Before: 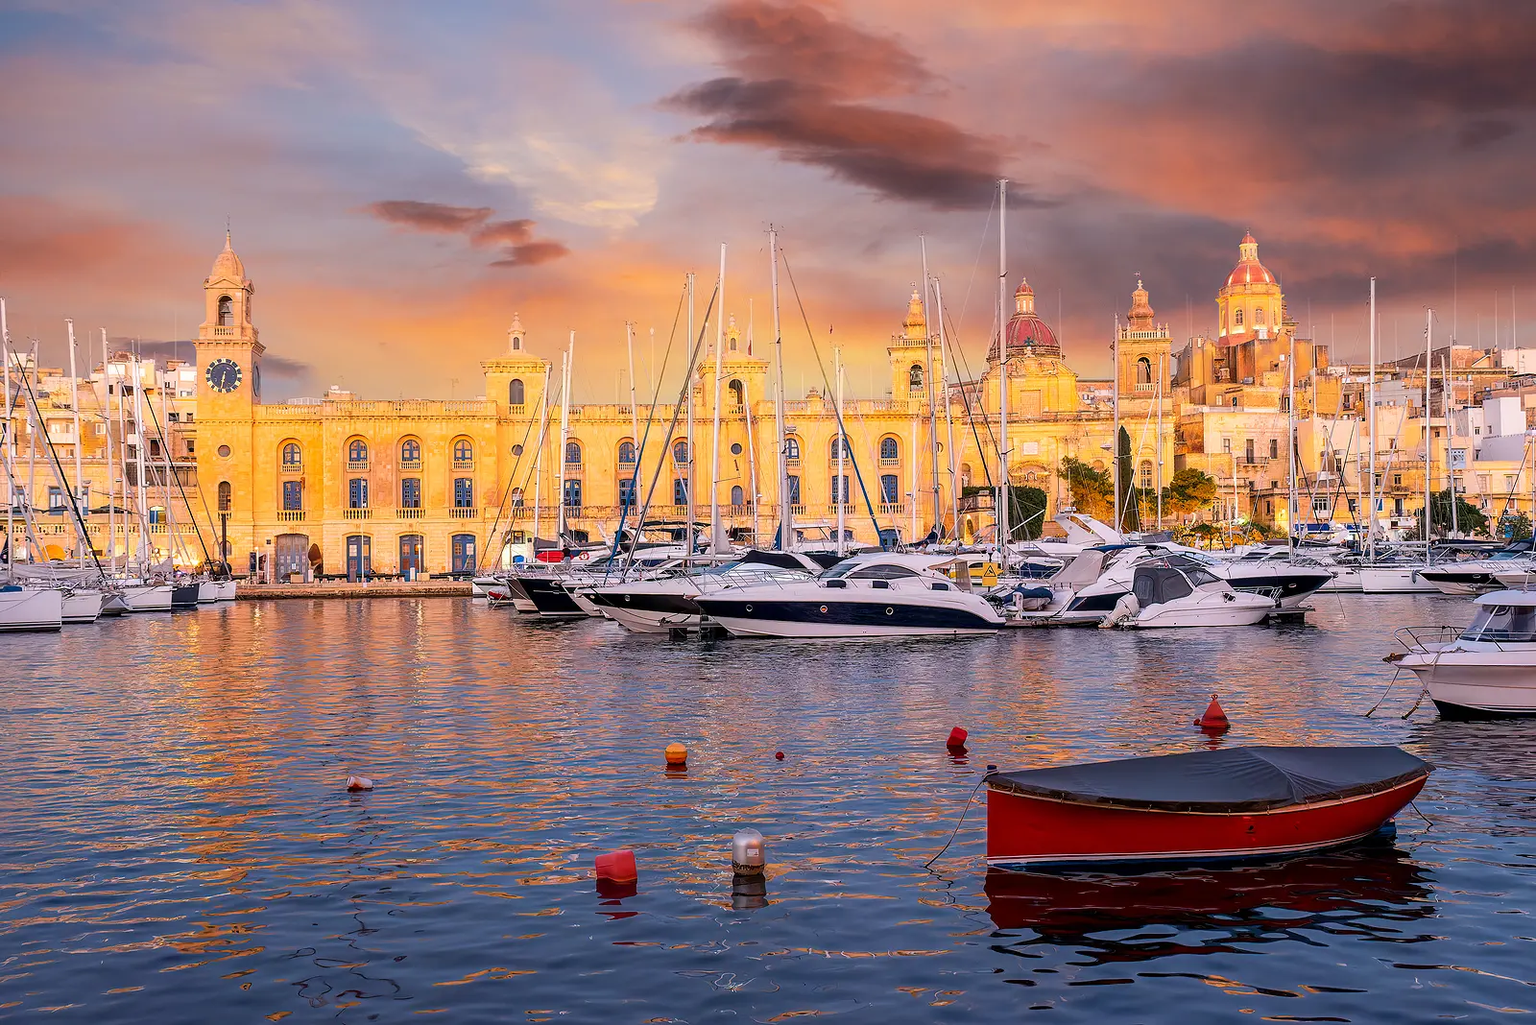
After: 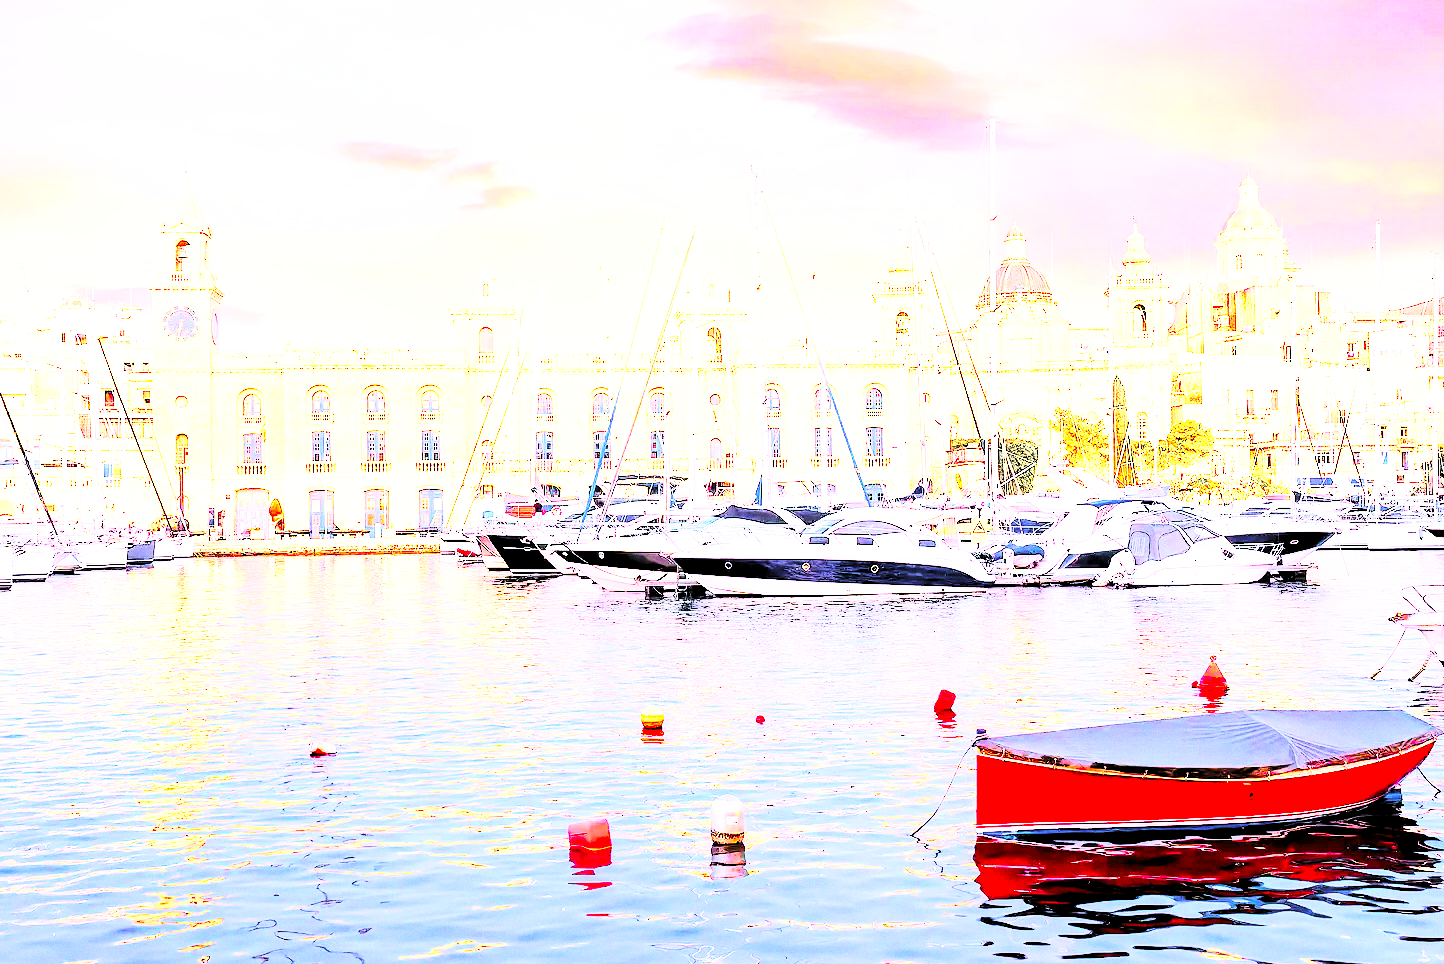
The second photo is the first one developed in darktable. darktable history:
grain: on, module defaults
levels: levels [0.116, 0.574, 1]
white balance: red 0.976, blue 1.04
exposure: black level correction 0, exposure 1.45 EV, compensate exposure bias true, compensate highlight preservation false
crop: left 3.305%, top 6.436%, right 6.389%, bottom 3.258%
base curve: curves: ch0 [(0, 0.003) (0.001, 0.002) (0.006, 0.004) (0.02, 0.022) (0.048, 0.086) (0.094, 0.234) (0.162, 0.431) (0.258, 0.629) (0.385, 0.8) (0.548, 0.918) (0.751, 0.988) (1, 1)], preserve colors none
tone curve: curves: ch0 [(0, 0) (0.417, 0.851) (1, 1)]
color zones: curves: ch1 [(0, 0.679) (0.143, 0.647) (0.286, 0.261) (0.378, -0.011) (0.571, 0.396) (0.714, 0.399) (0.857, 0.406) (1, 0.679)]
